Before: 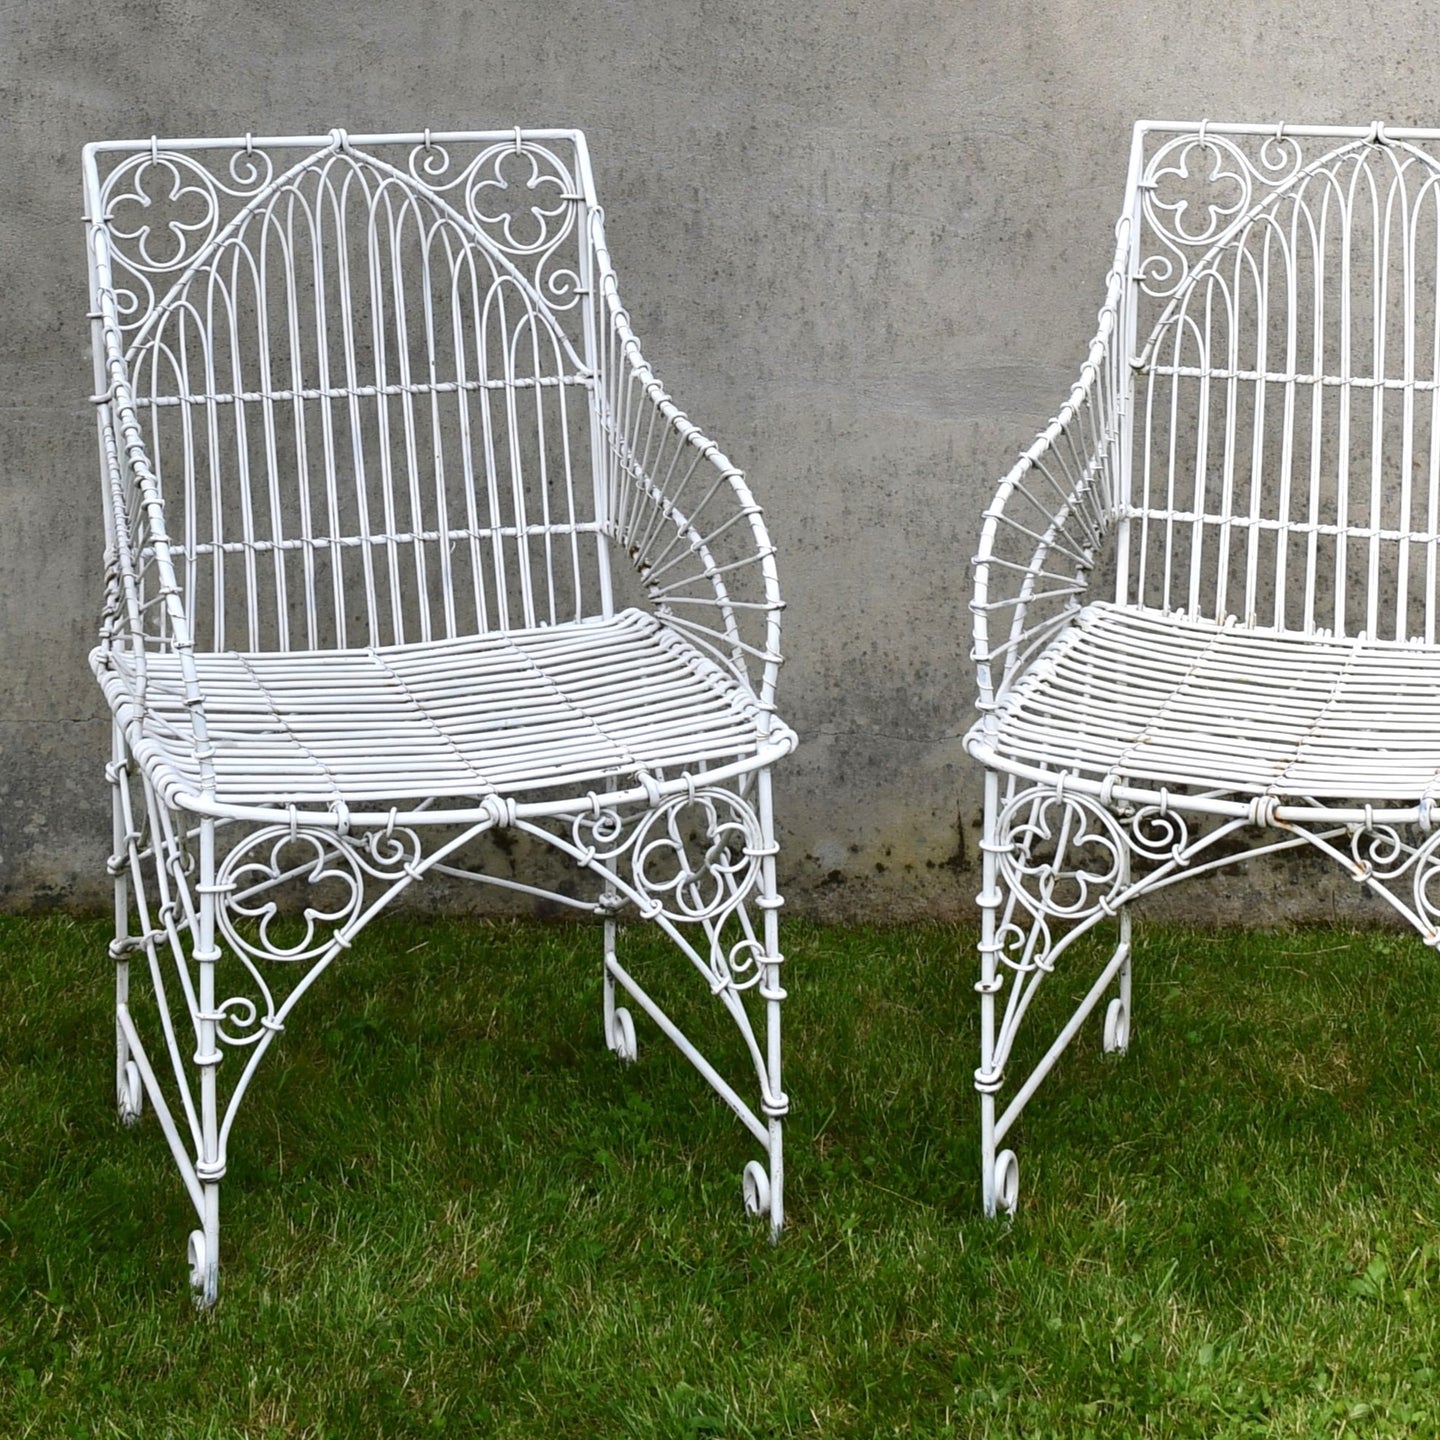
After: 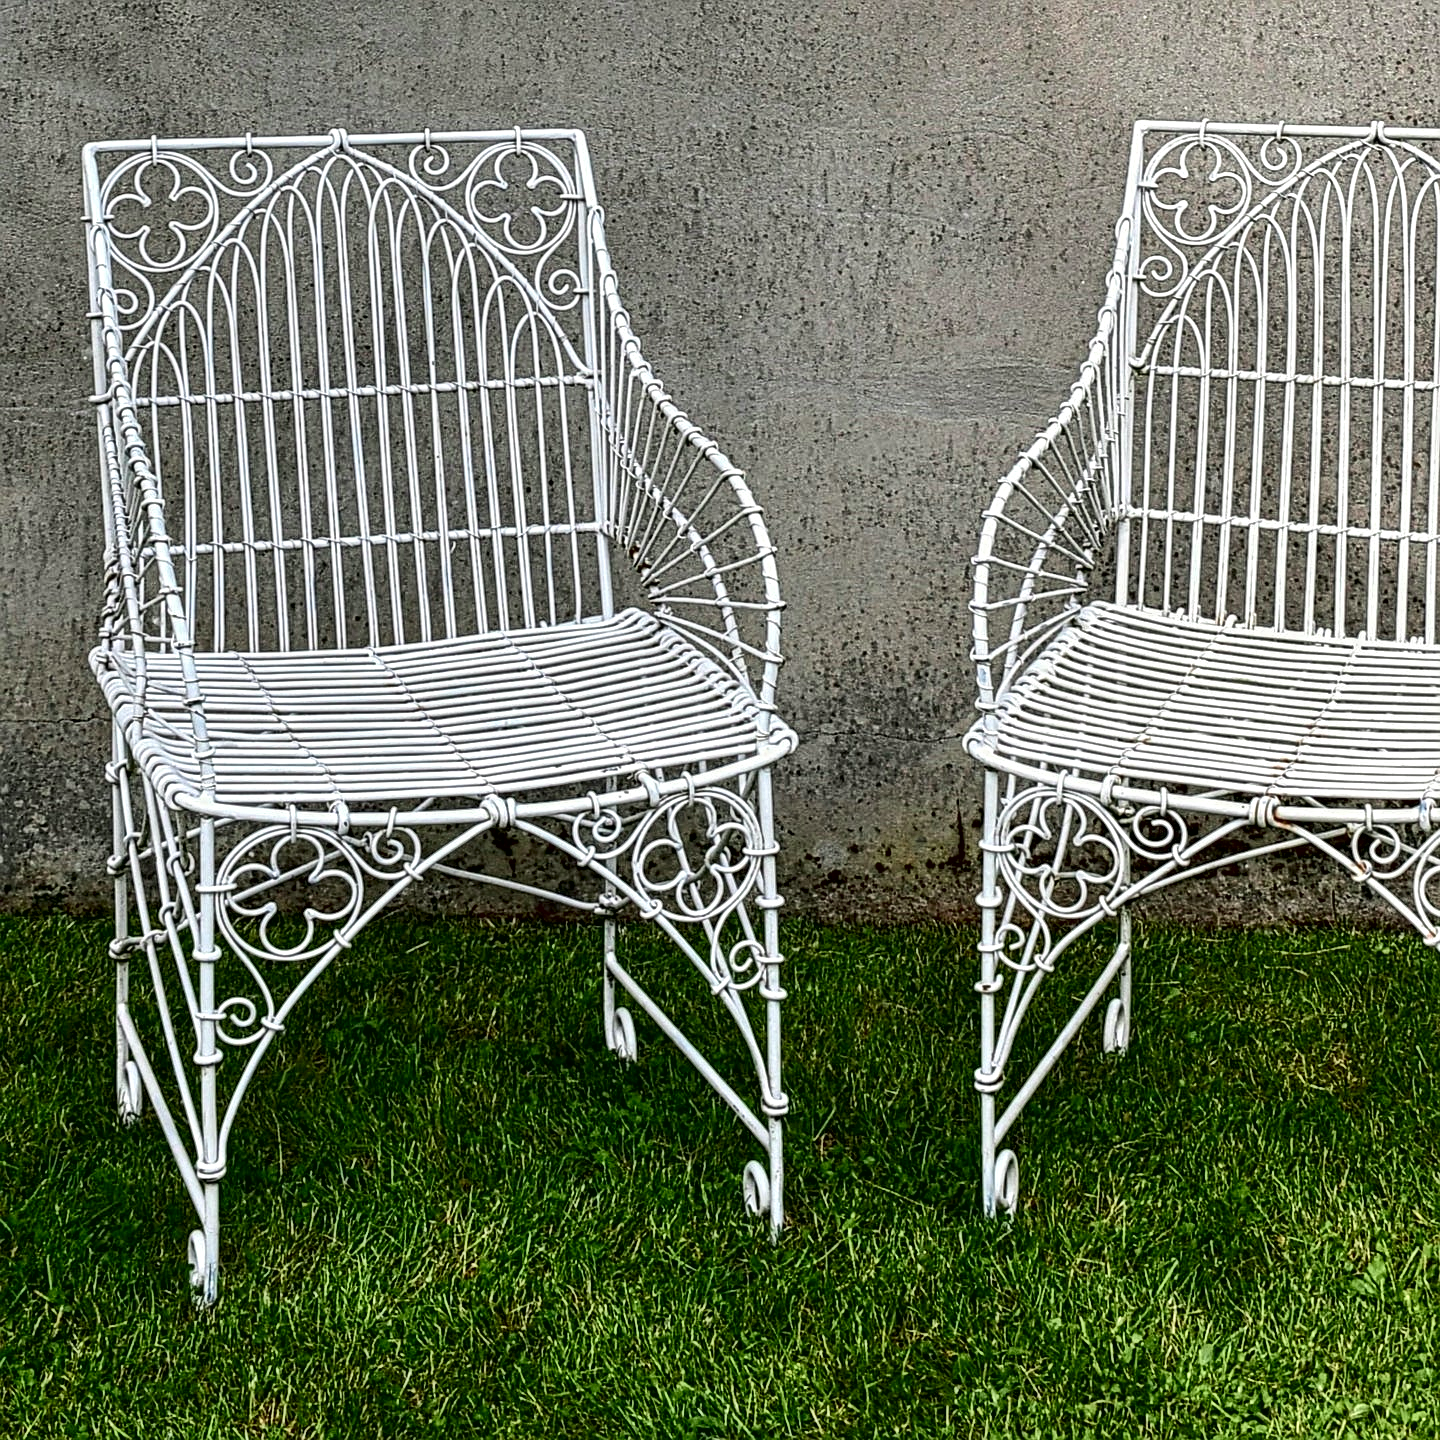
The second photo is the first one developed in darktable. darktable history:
shadows and highlights: shadows 40, highlights -54, highlights color adjustment 46%, low approximation 0.01, soften with gaussian
tone curve: curves: ch0 [(0, 0) (0.068, 0.031) (0.175, 0.132) (0.337, 0.304) (0.498, 0.511) (0.748, 0.762) (0.993, 0.954)]; ch1 [(0, 0) (0.294, 0.184) (0.359, 0.34) (0.362, 0.35) (0.43, 0.41) (0.469, 0.453) (0.495, 0.489) (0.54, 0.563) (0.612, 0.641) (1, 1)]; ch2 [(0, 0) (0.431, 0.419) (0.495, 0.502) (0.524, 0.534) (0.557, 0.56) (0.634, 0.654) (0.728, 0.722) (1, 1)], color space Lab, independent channels, preserve colors none
local contrast: mode bilateral grid, contrast 20, coarseness 3, detail 300%, midtone range 0.2
contrast brightness saturation: brightness -0.09
